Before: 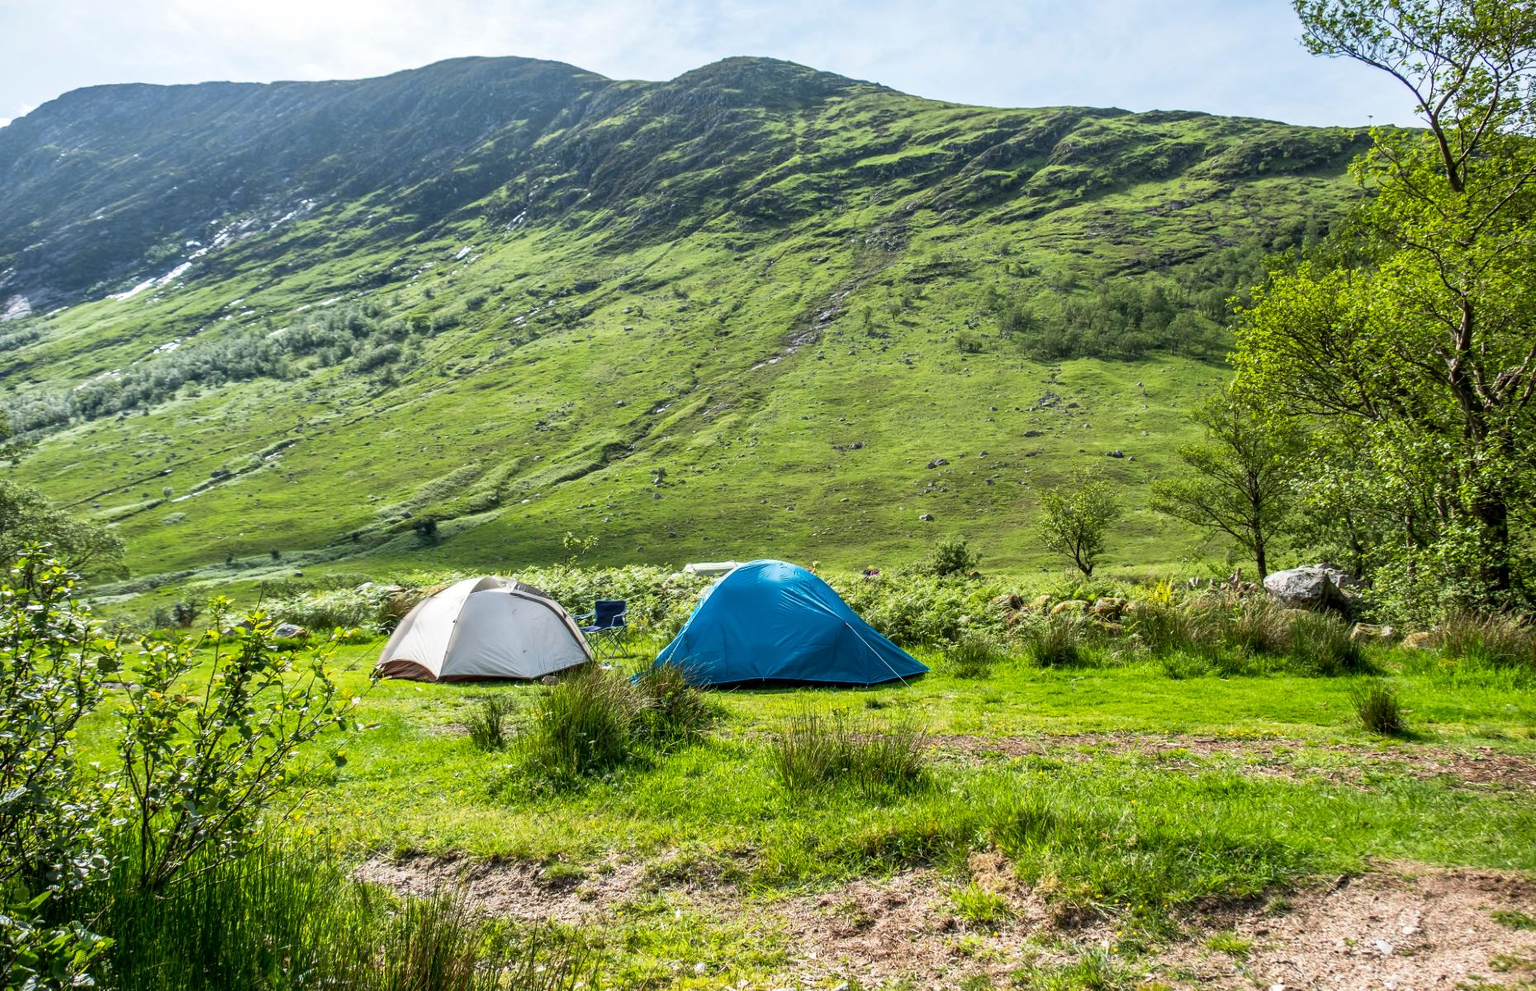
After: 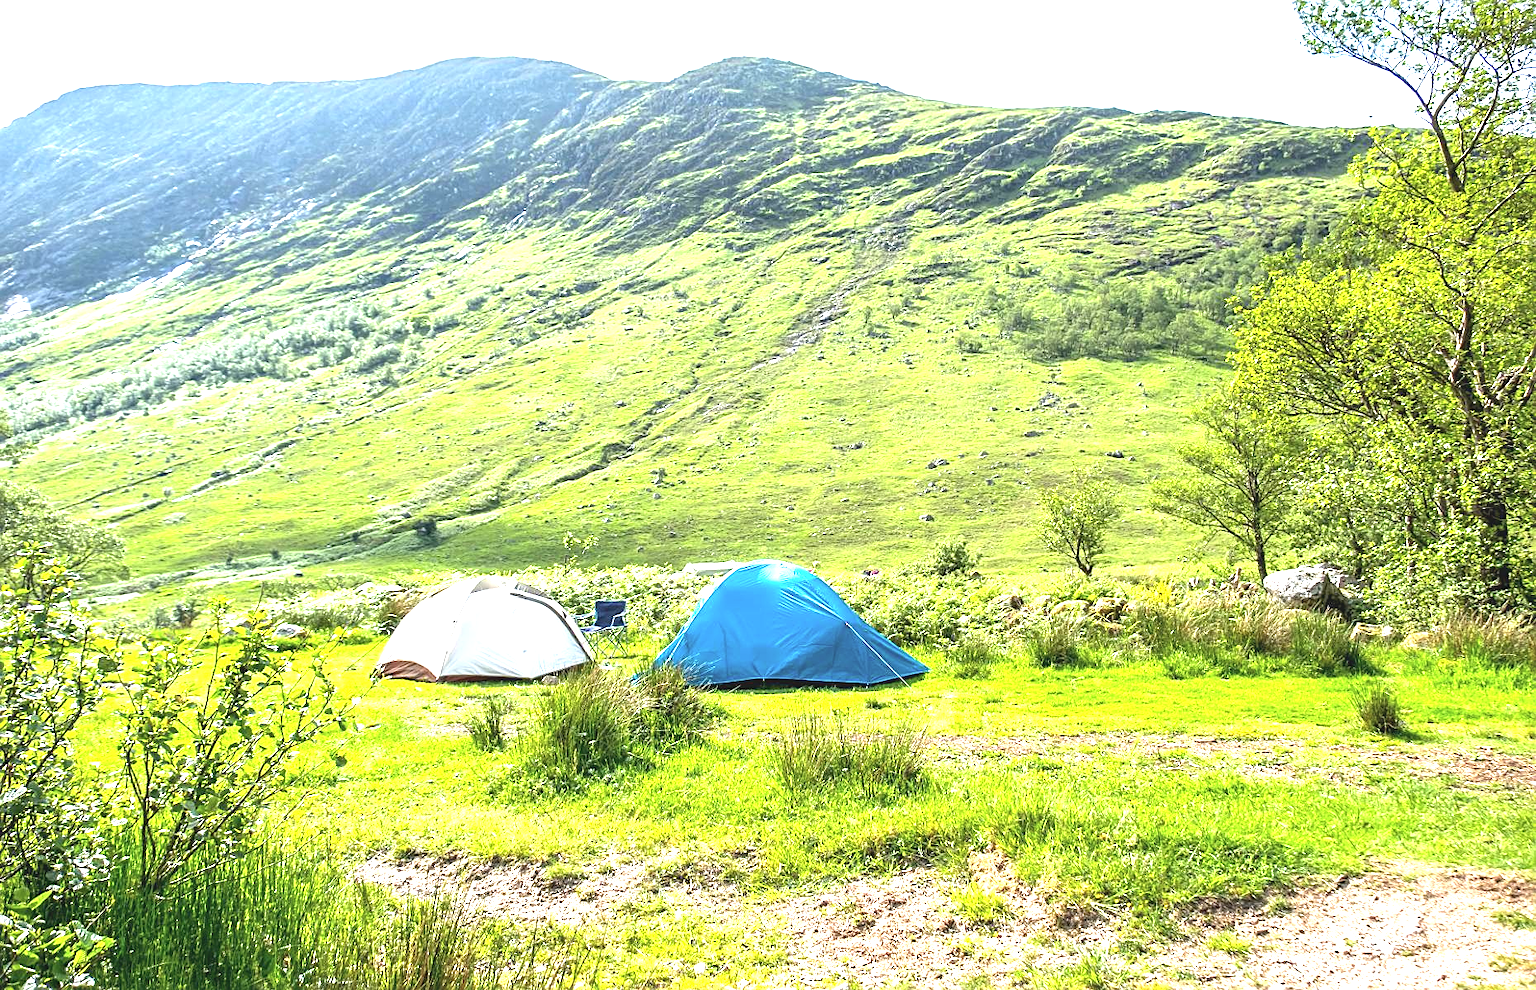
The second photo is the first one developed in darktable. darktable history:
exposure: black level correction 0, exposure 1.9 EV, compensate highlight preservation false
sharpen: on, module defaults
contrast brightness saturation: contrast -0.15, brightness 0.05, saturation -0.12
